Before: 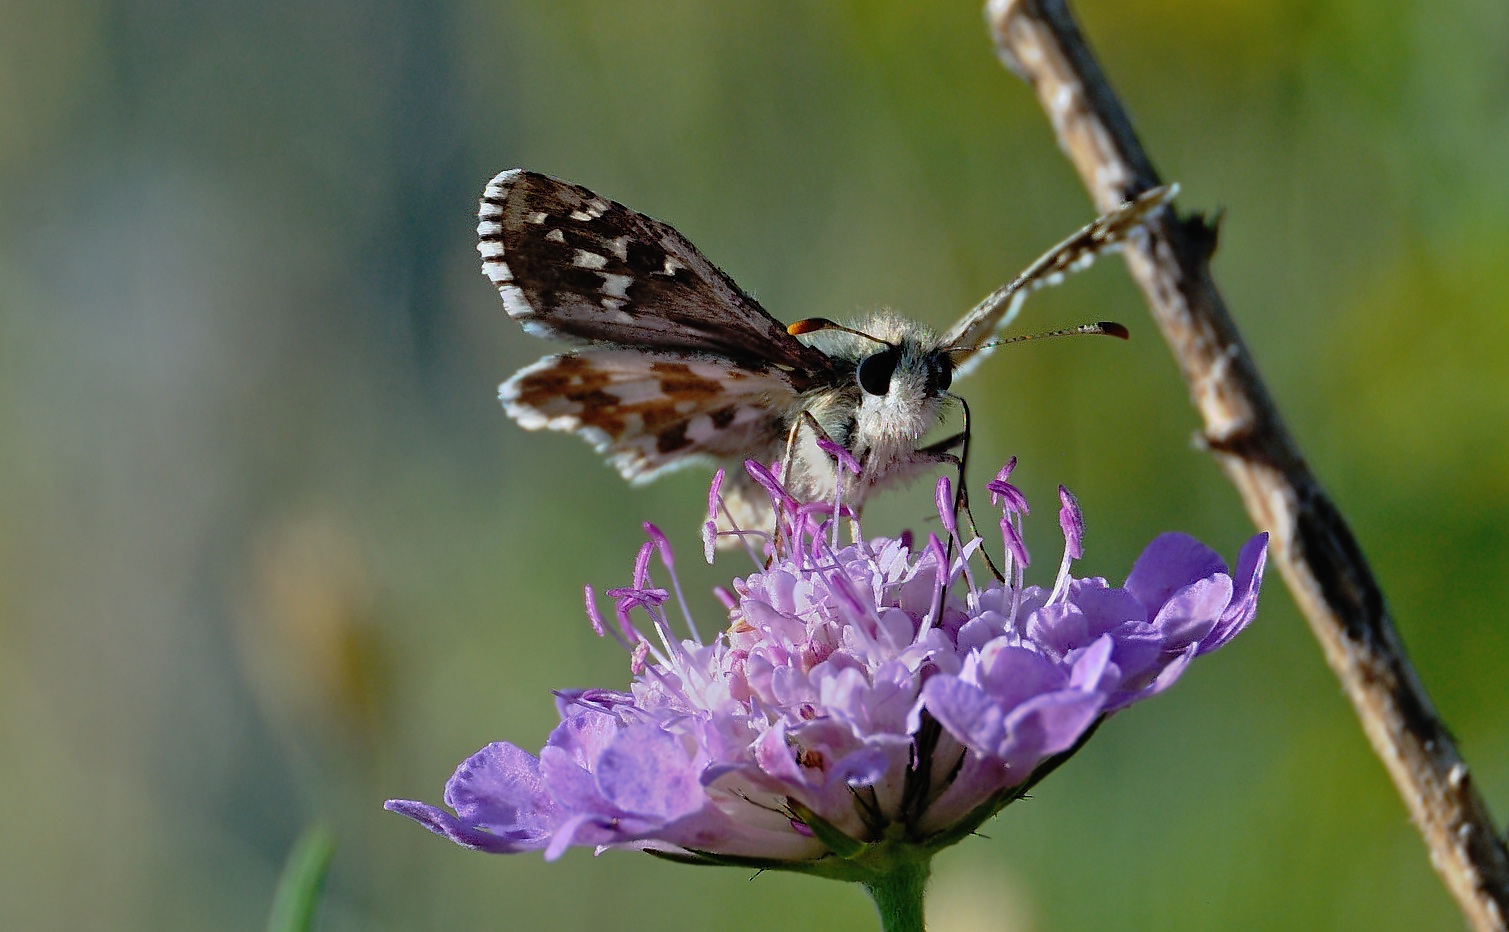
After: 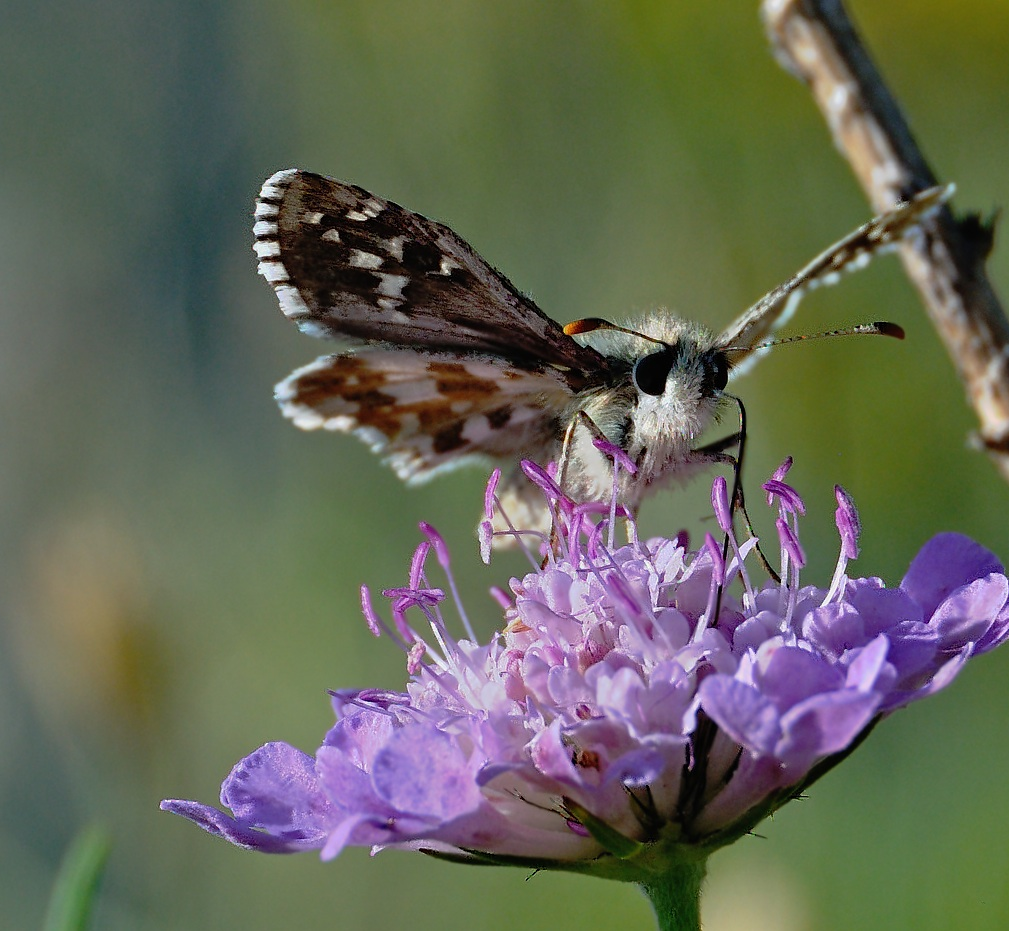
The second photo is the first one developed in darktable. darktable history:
crop and rotate: left 14.848%, right 18.258%
